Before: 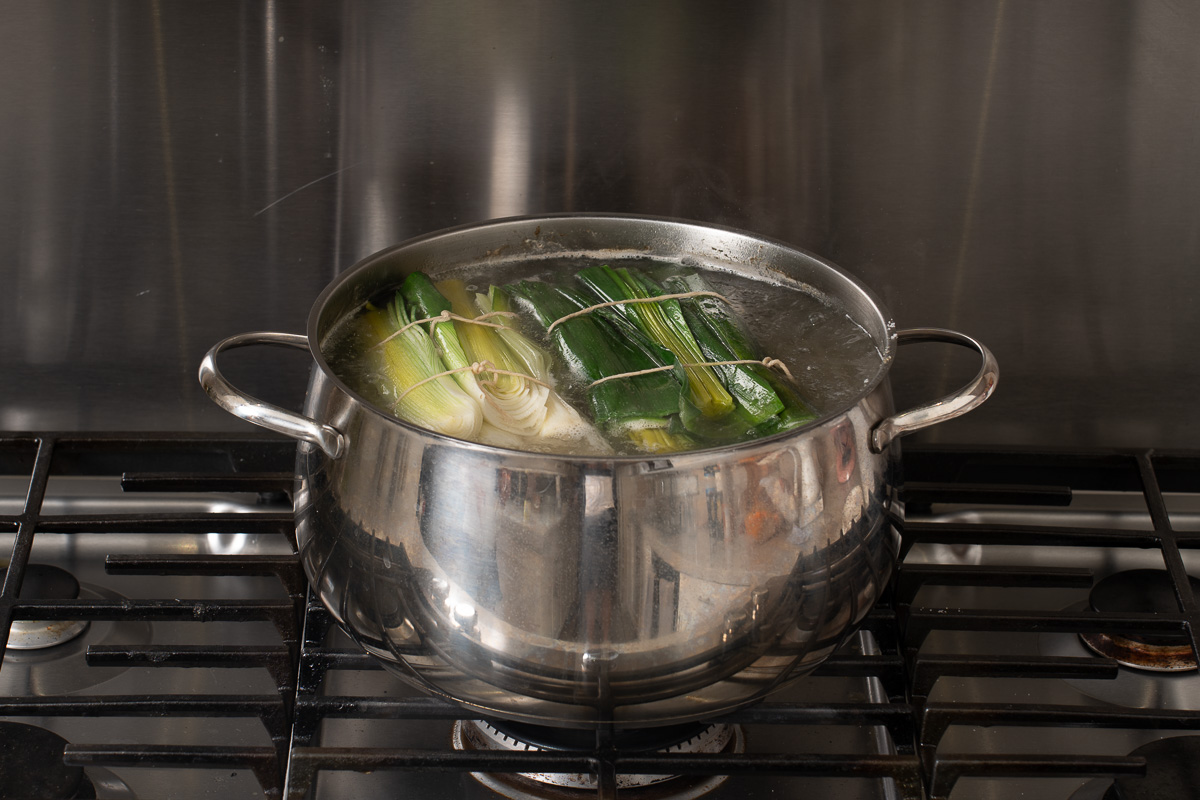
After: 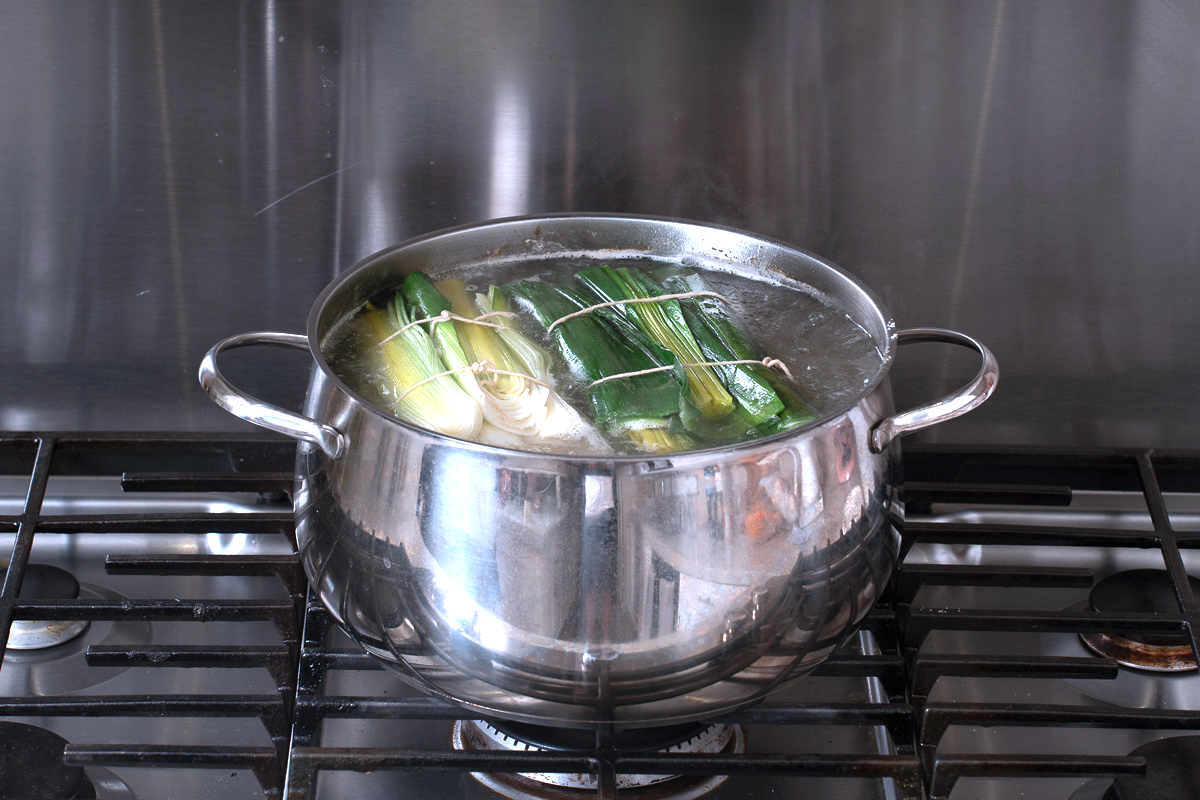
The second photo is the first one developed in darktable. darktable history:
exposure: black level correction 0, exposure 0.95 EV, compensate exposure bias true, compensate highlight preservation false
color calibration: illuminant as shot in camera, x 0.358, y 0.373, temperature 4628.91 K
color correction: highlights a* -2.24, highlights b* -18.1
